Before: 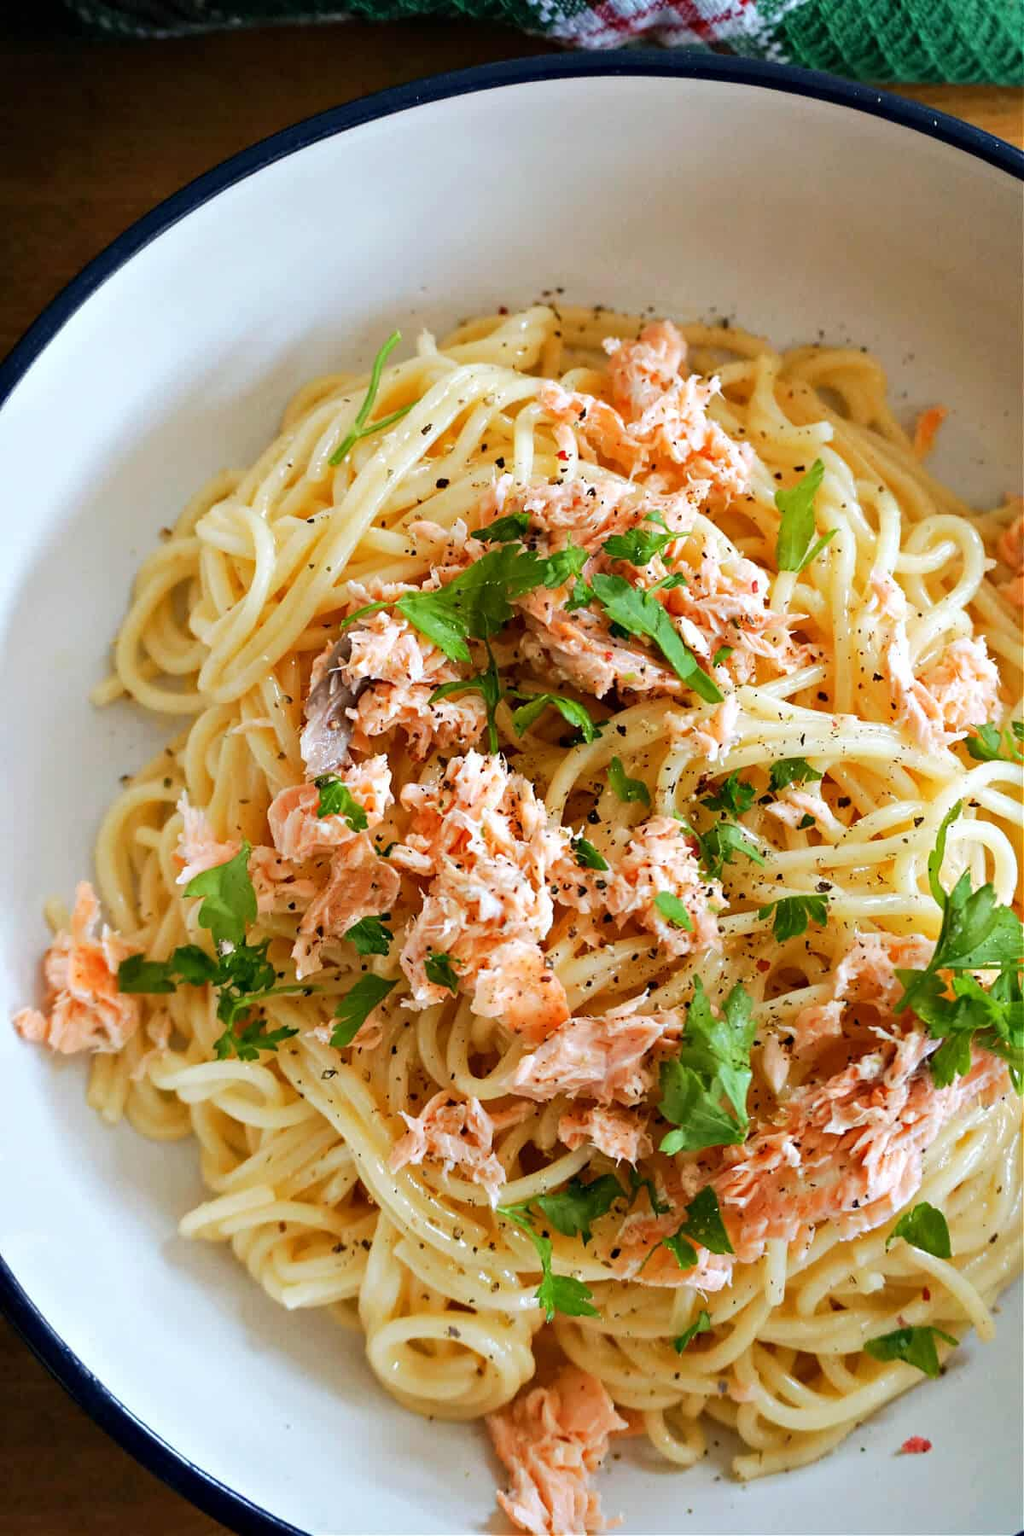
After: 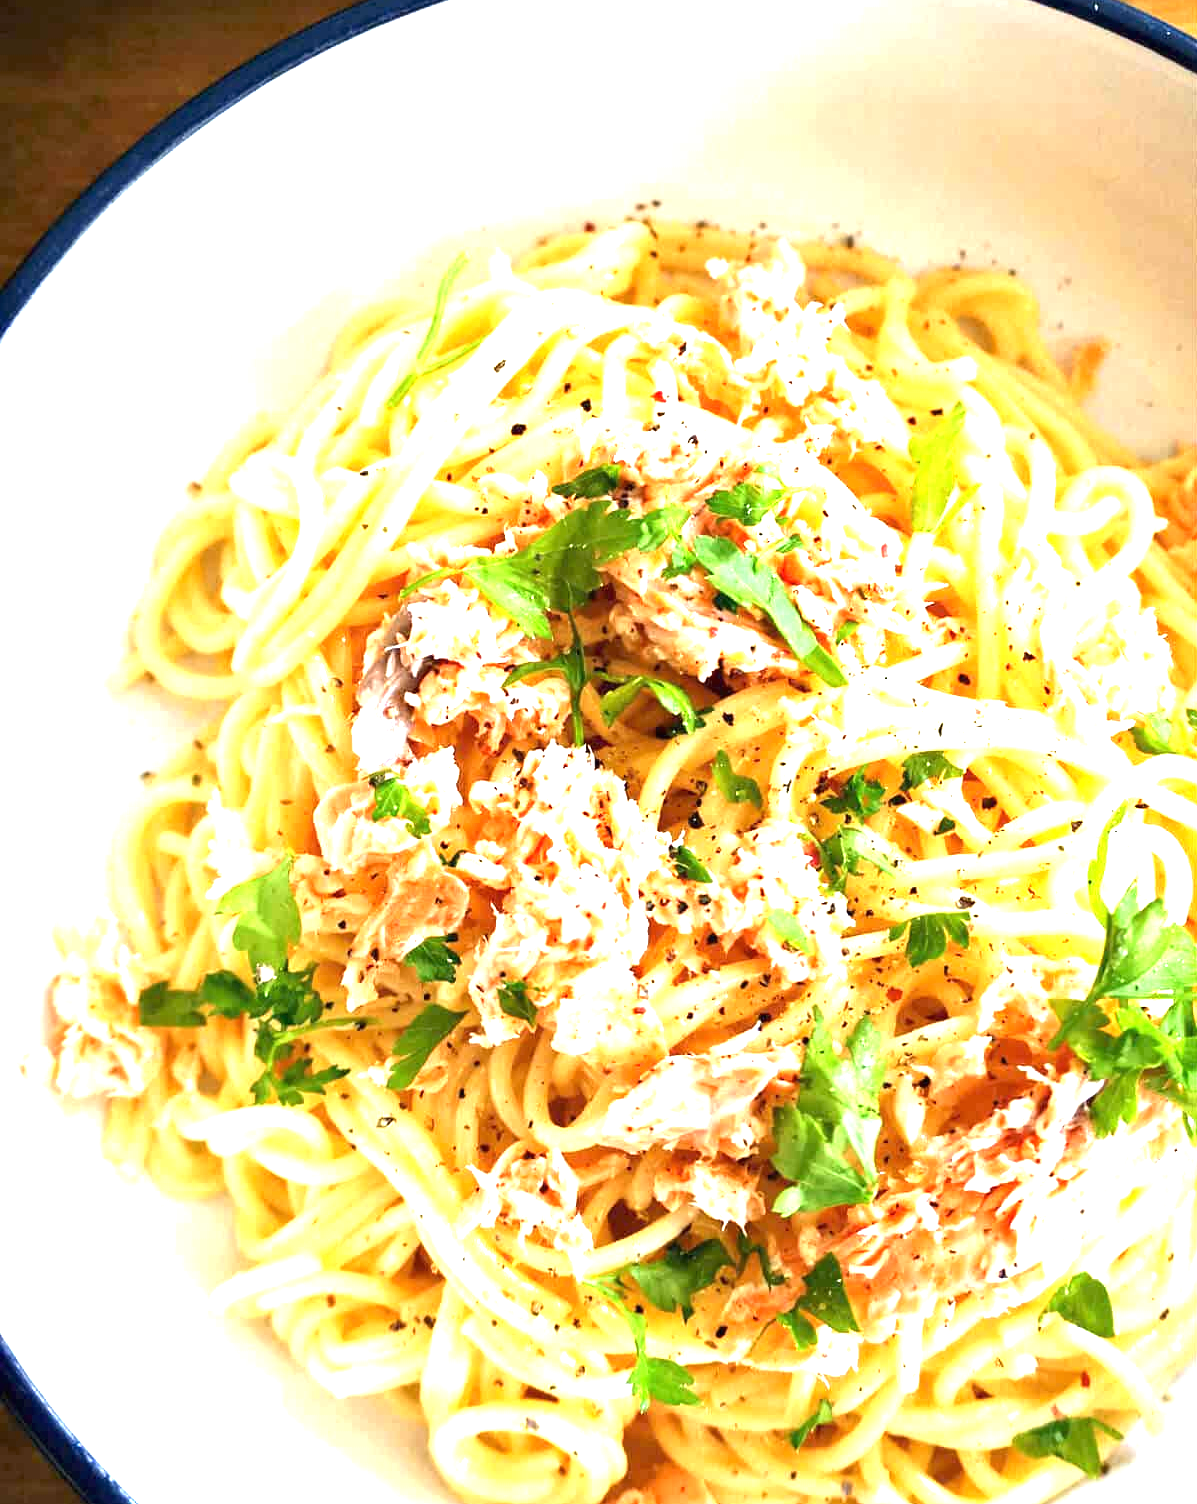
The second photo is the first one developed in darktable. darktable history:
crop: top 7.625%, bottom 8.027%
exposure: black level correction 0, exposure 1.75 EV, compensate exposure bias true, compensate highlight preservation false
